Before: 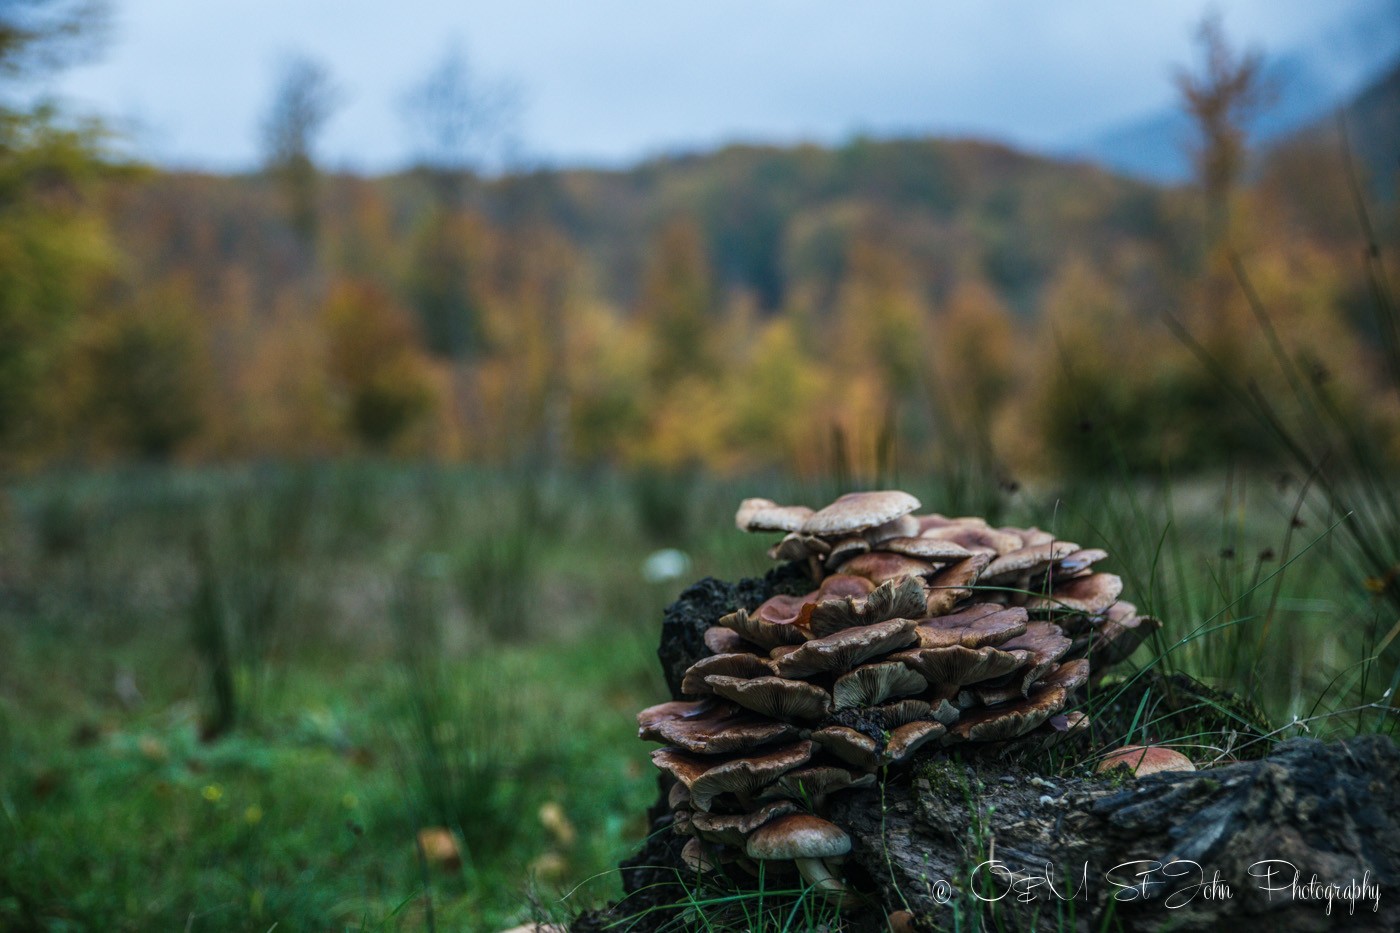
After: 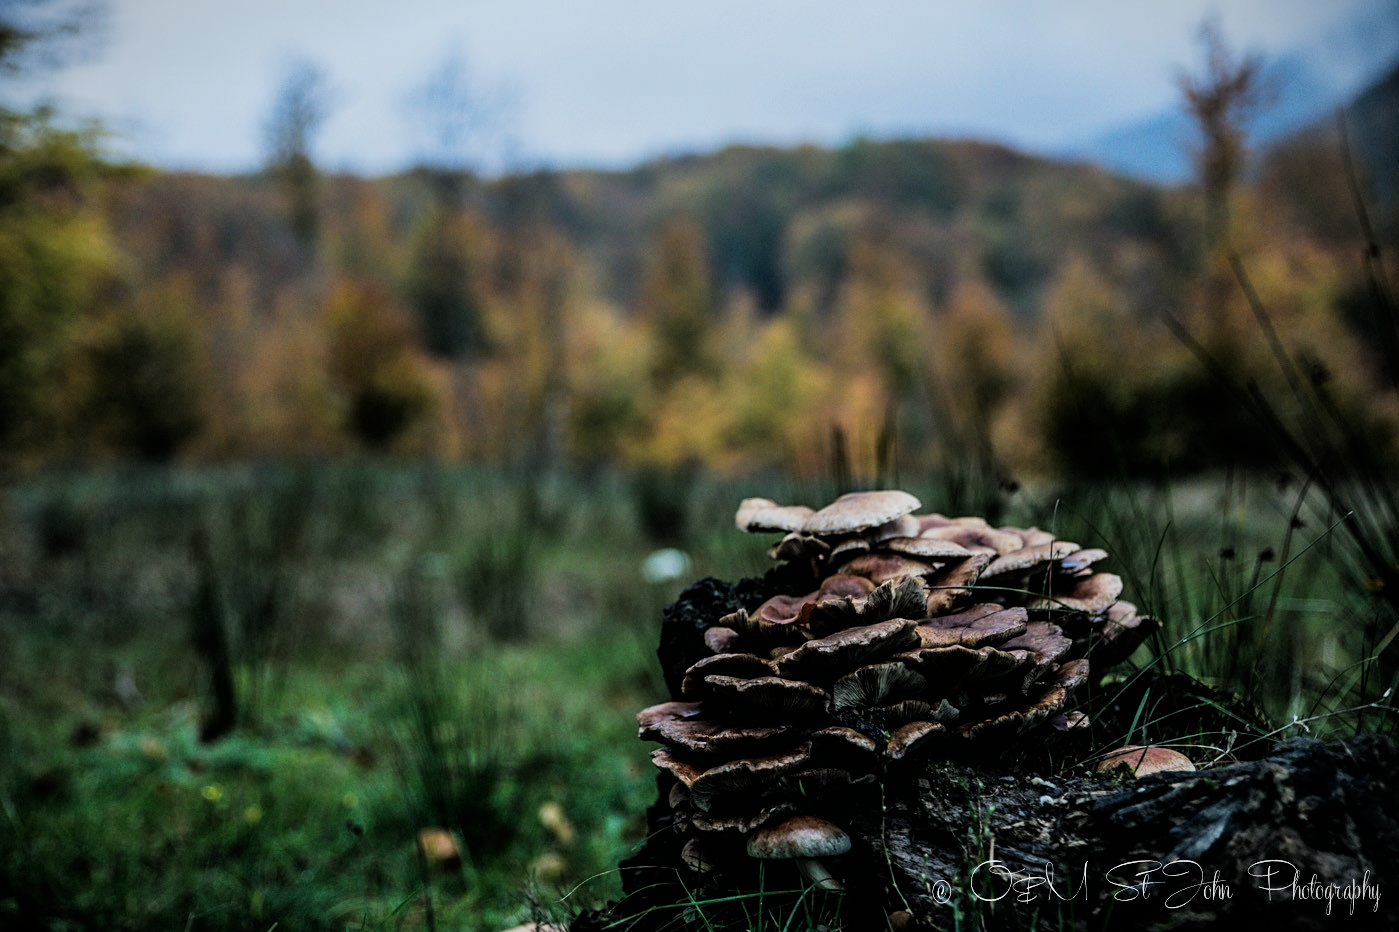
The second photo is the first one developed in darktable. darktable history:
vignetting: fall-off start 100.75%, brightness -0.427, saturation -0.19, width/height ratio 1.32
filmic rgb: black relative exposure -5.13 EV, white relative exposure 3.96 EV, hardness 2.89, contrast 1.409, highlights saturation mix -29.73%
sharpen: amount 0.204
